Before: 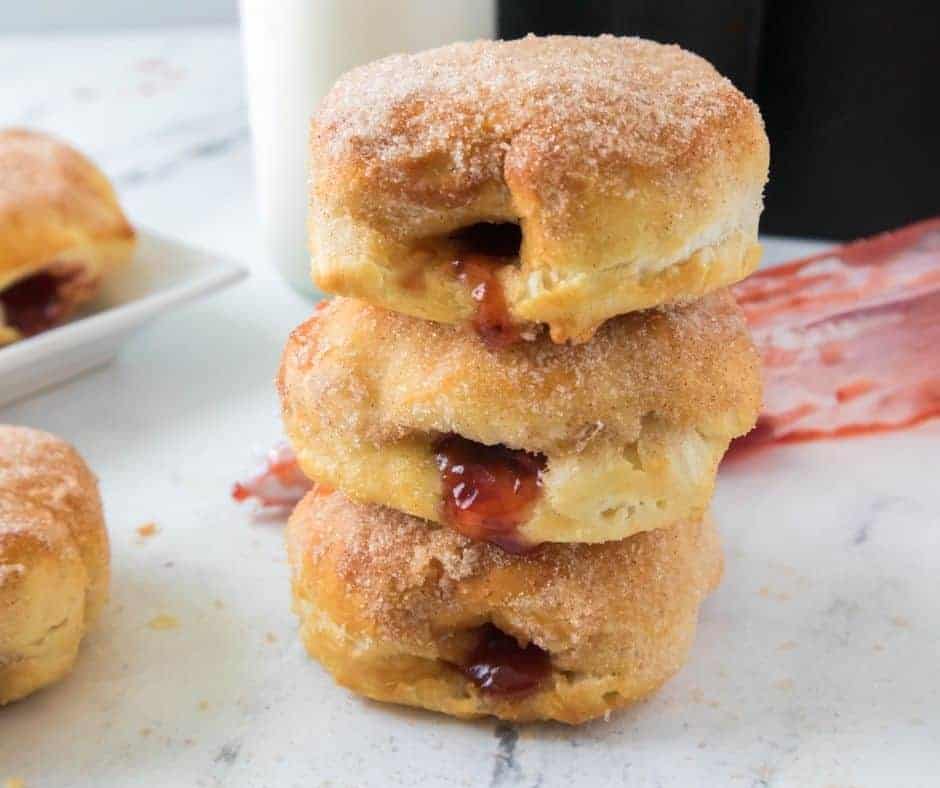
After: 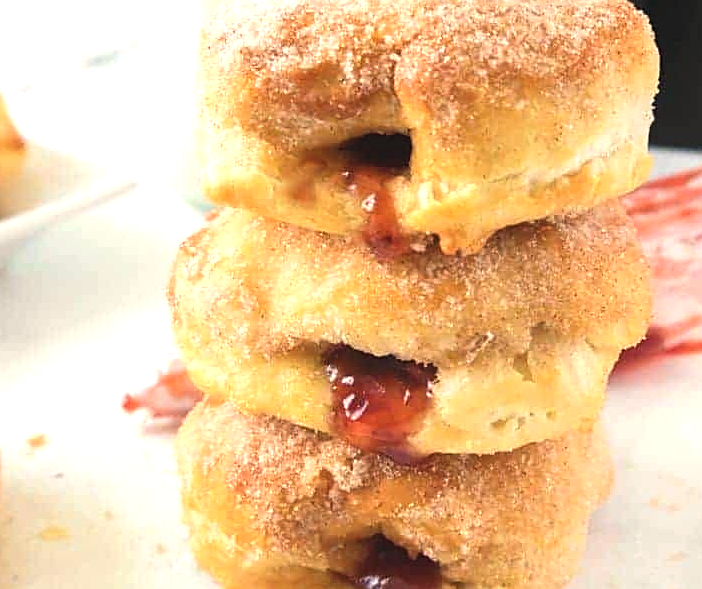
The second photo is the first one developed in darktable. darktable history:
exposure: black level correction -0.005, exposure 0.622 EV, compensate highlight preservation false
crop and rotate: left 11.831%, top 11.346%, right 13.429%, bottom 13.899%
sharpen: on, module defaults
white balance: red 1.045, blue 0.932
